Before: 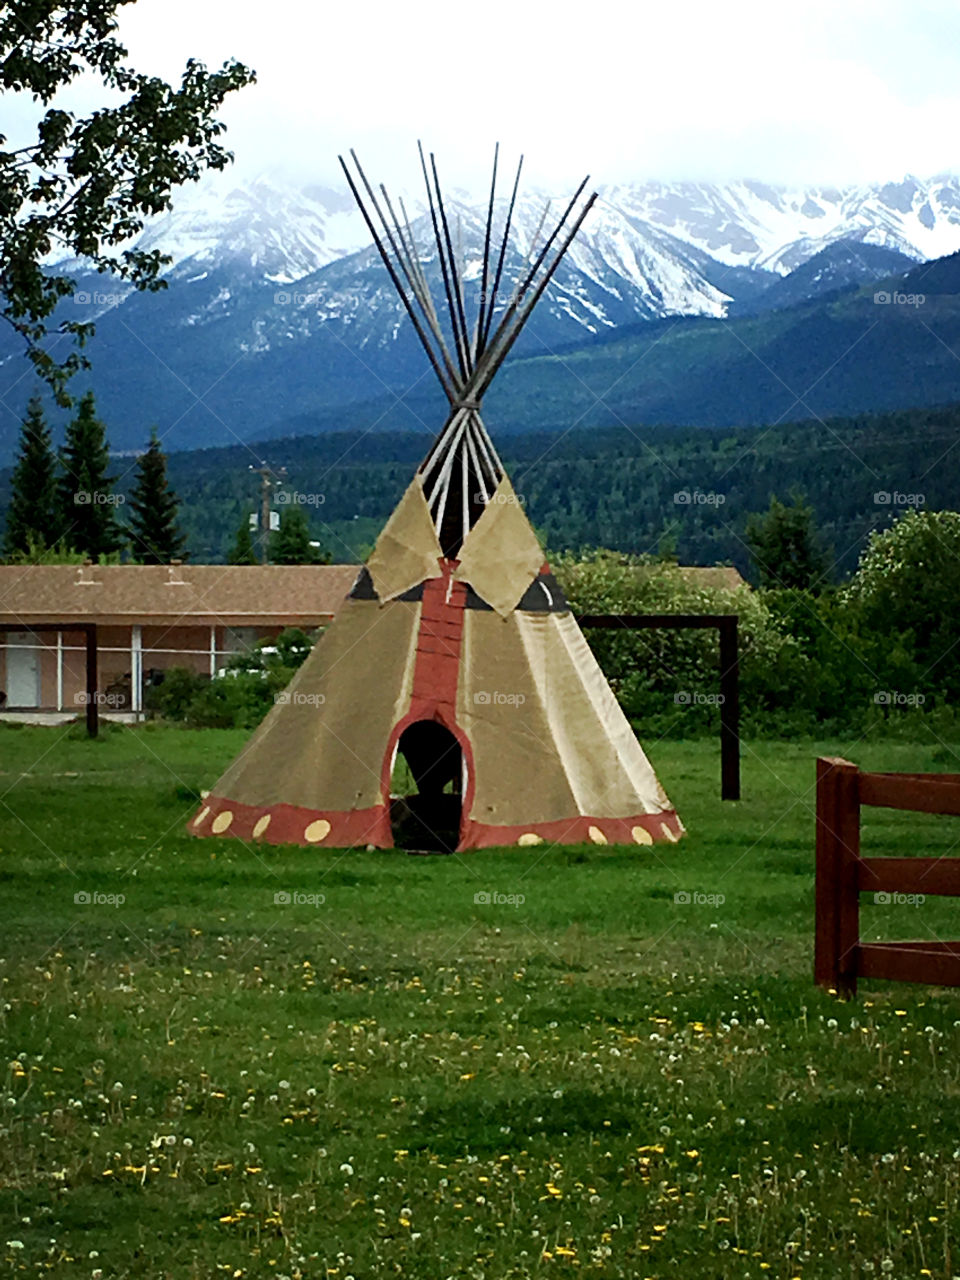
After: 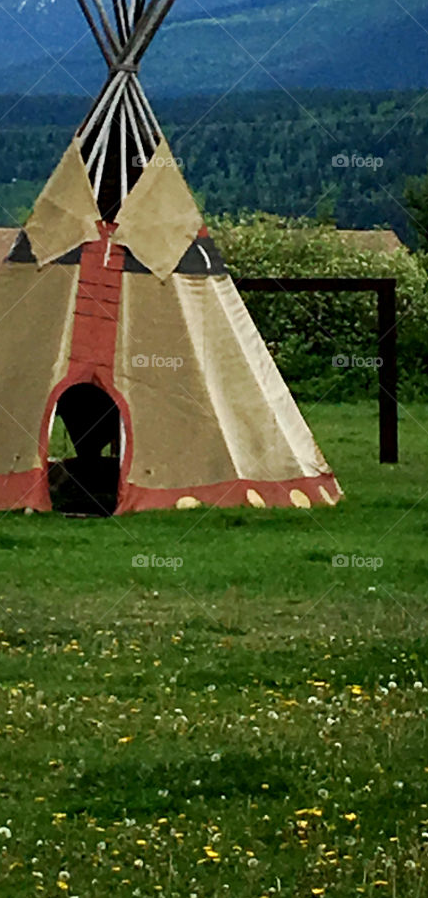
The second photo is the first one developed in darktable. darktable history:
crop: left 35.647%, top 26.344%, right 19.721%, bottom 3.435%
